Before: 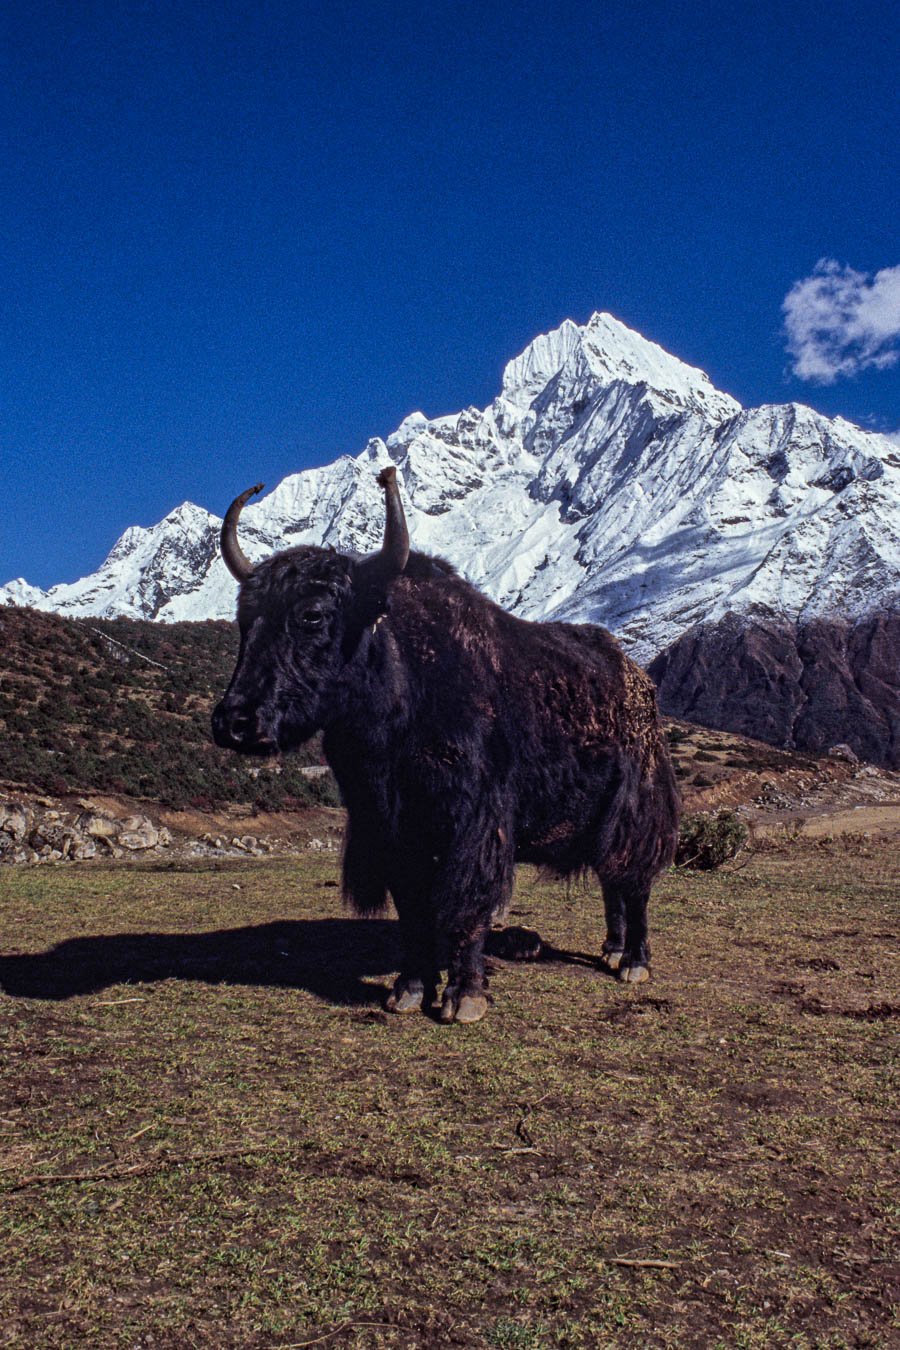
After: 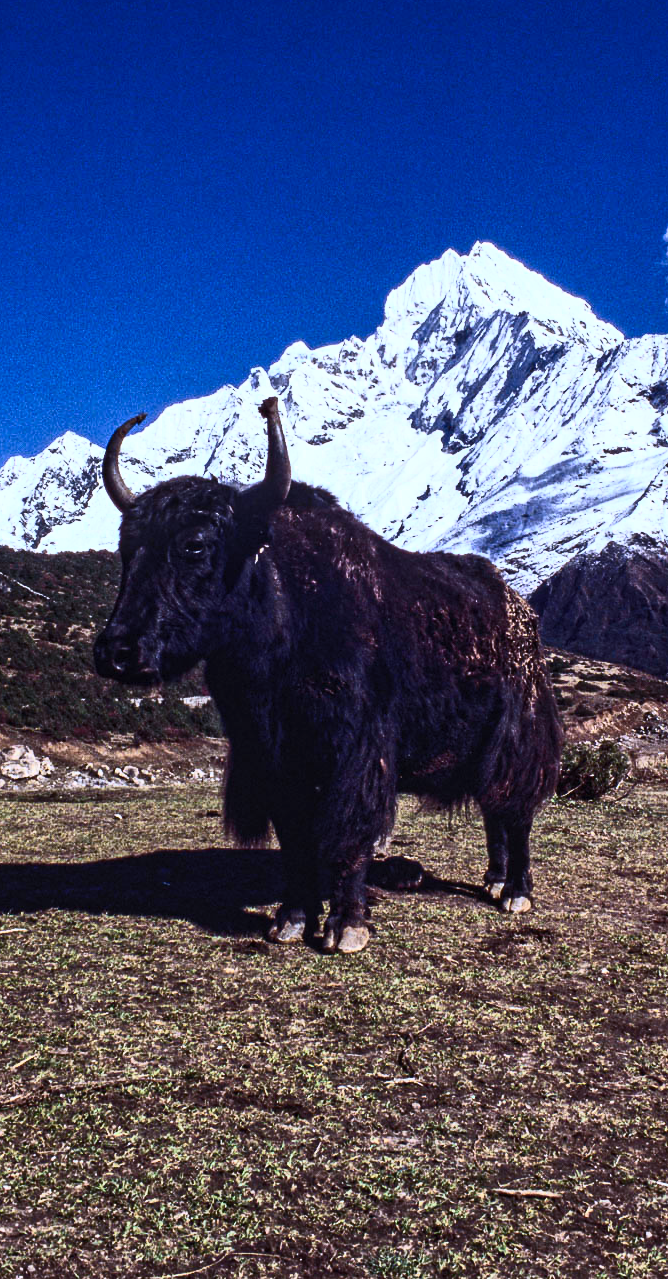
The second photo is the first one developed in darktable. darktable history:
crop and rotate: left 13.15%, top 5.251%, right 12.609%
white balance: red 0.967, blue 1.119, emerald 0.756
contrast brightness saturation: contrast 0.62, brightness 0.34, saturation 0.14
